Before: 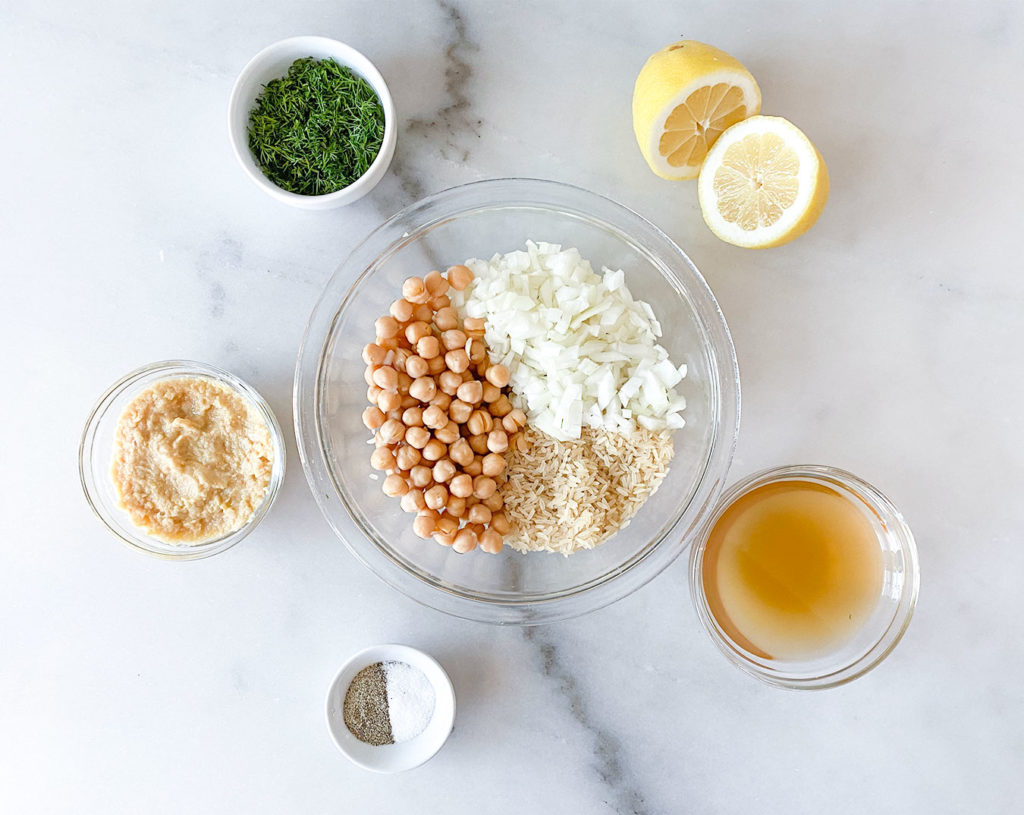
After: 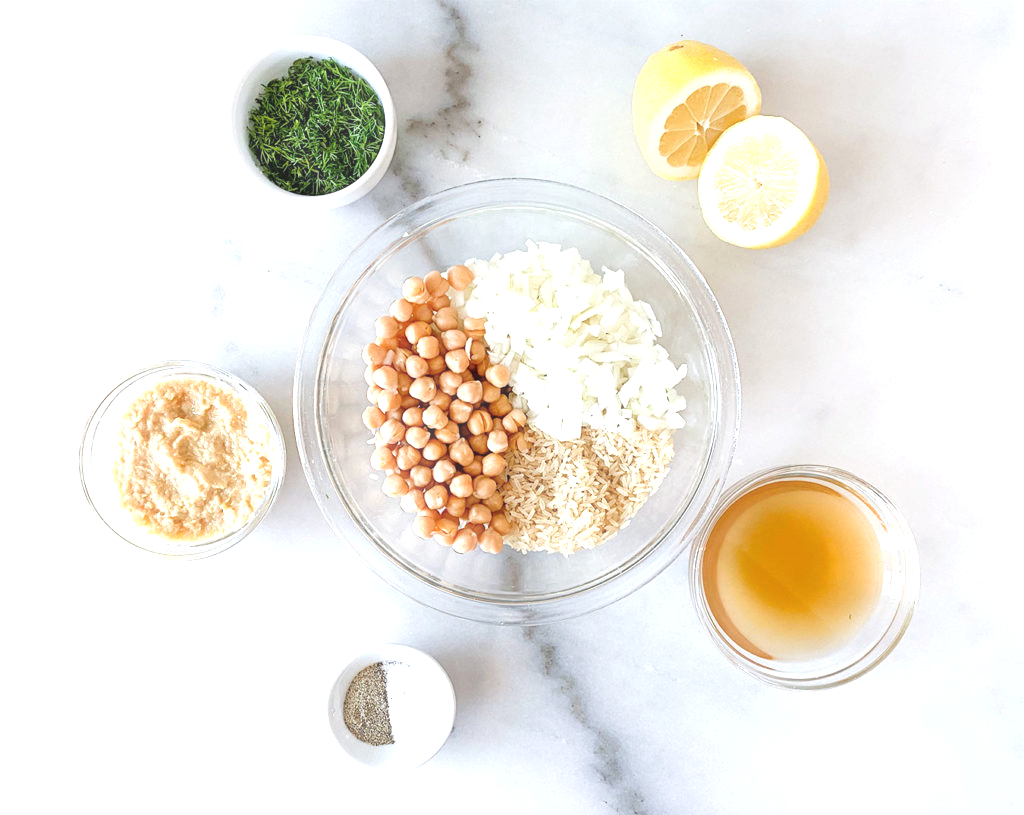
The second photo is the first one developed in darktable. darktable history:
exposure: black level correction 0.001, exposure 0.498 EV, compensate highlight preservation false
haze removal: strength -0.098, compatibility mode true, adaptive false
